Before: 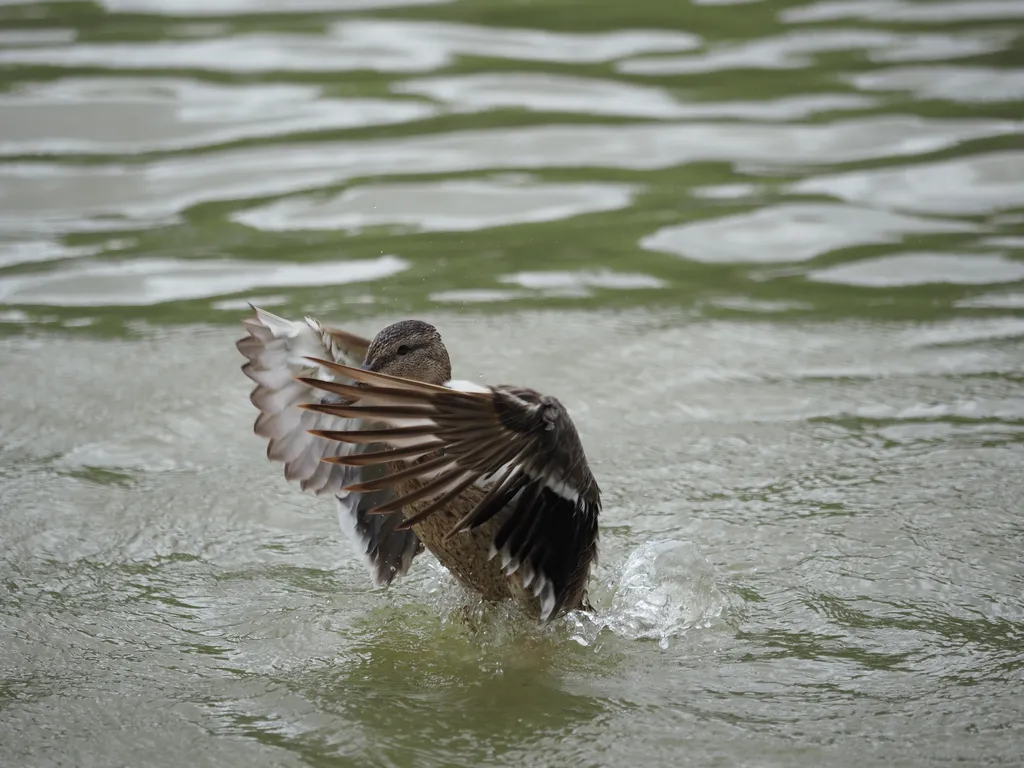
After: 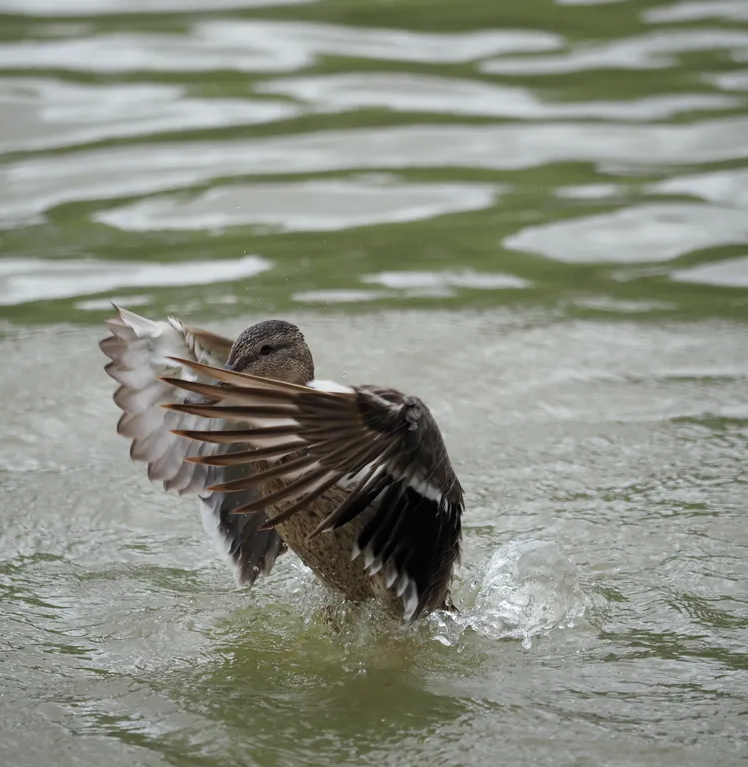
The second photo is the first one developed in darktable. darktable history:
levels: levels [0.016, 0.5, 0.996]
crop: left 13.475%, top 0%, right 13.438%
